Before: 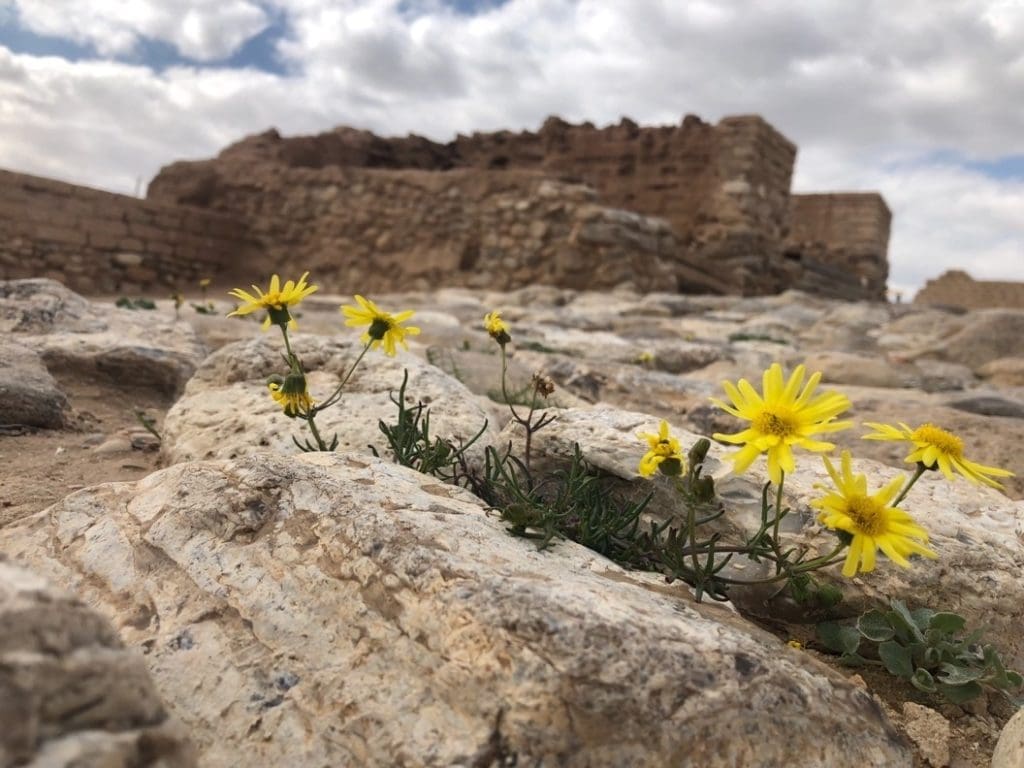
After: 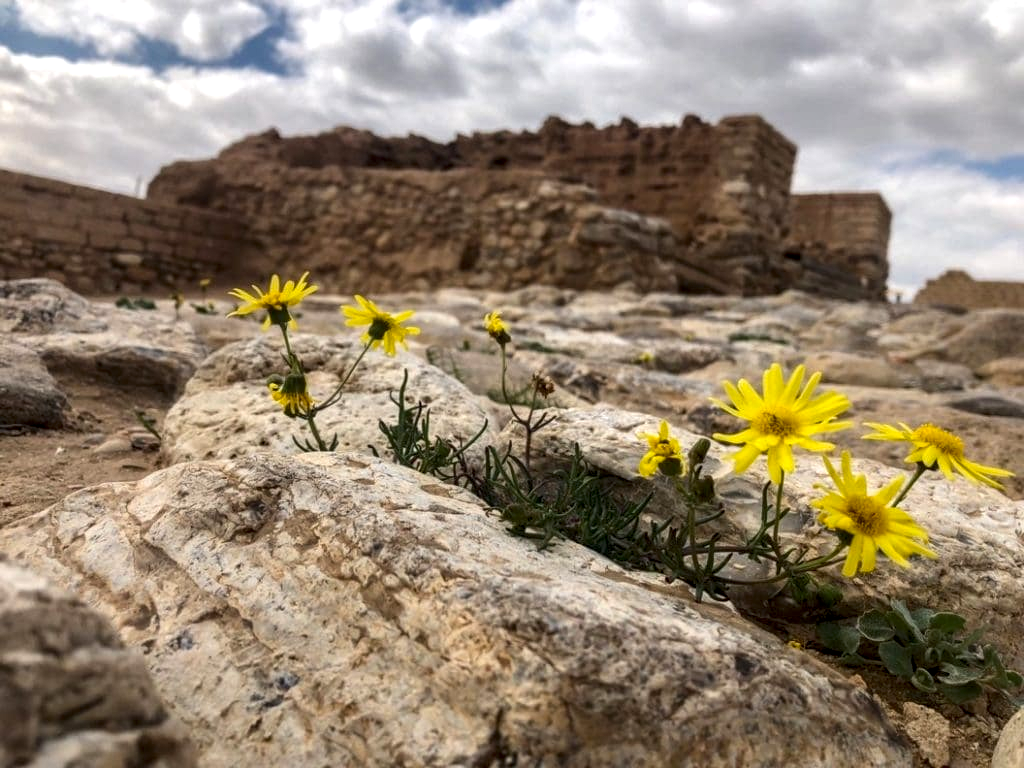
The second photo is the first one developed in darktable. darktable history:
contrast brightness saturation: contrast 0.03, brightness -0.04
local contrast: detail 142%
color balance rgb: perceptual saturation grading › global saturation 10%, global vibrance 20%
